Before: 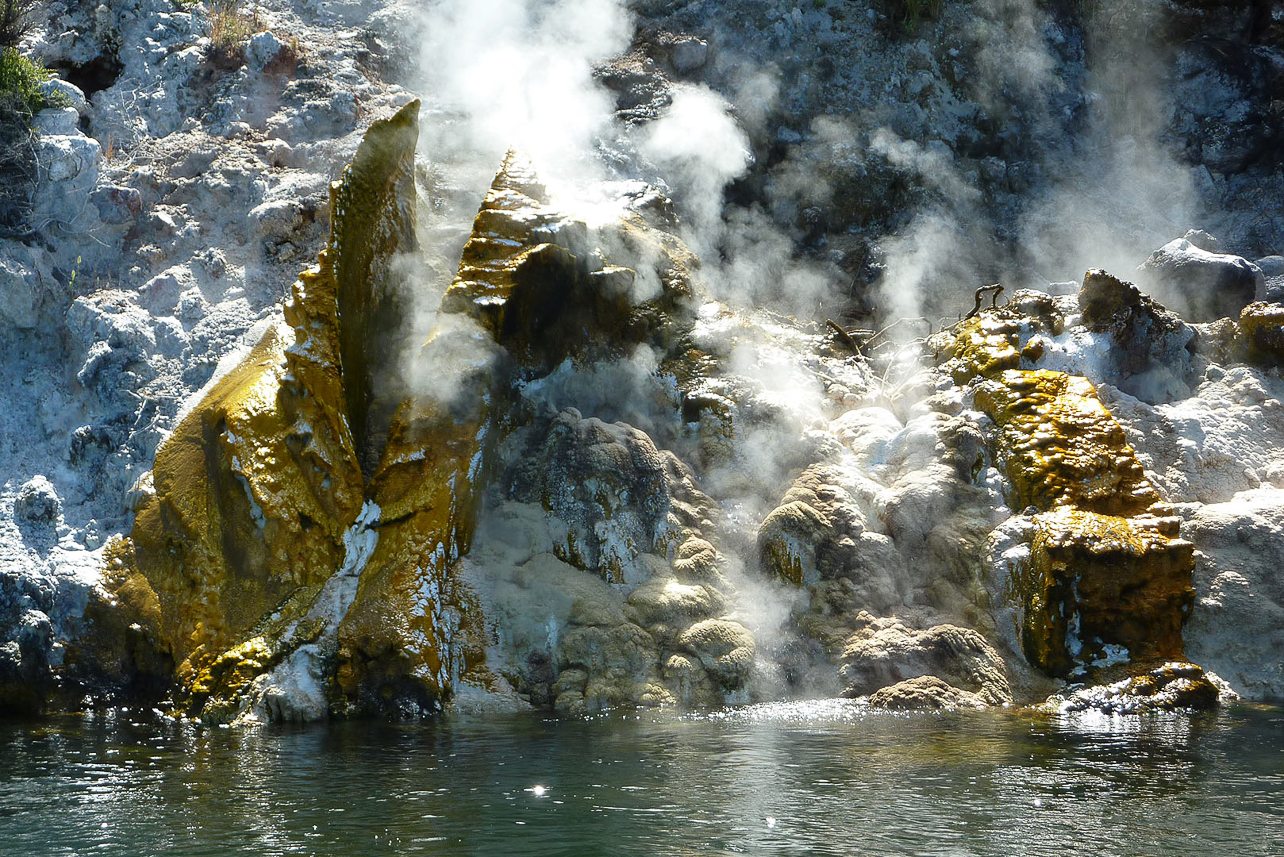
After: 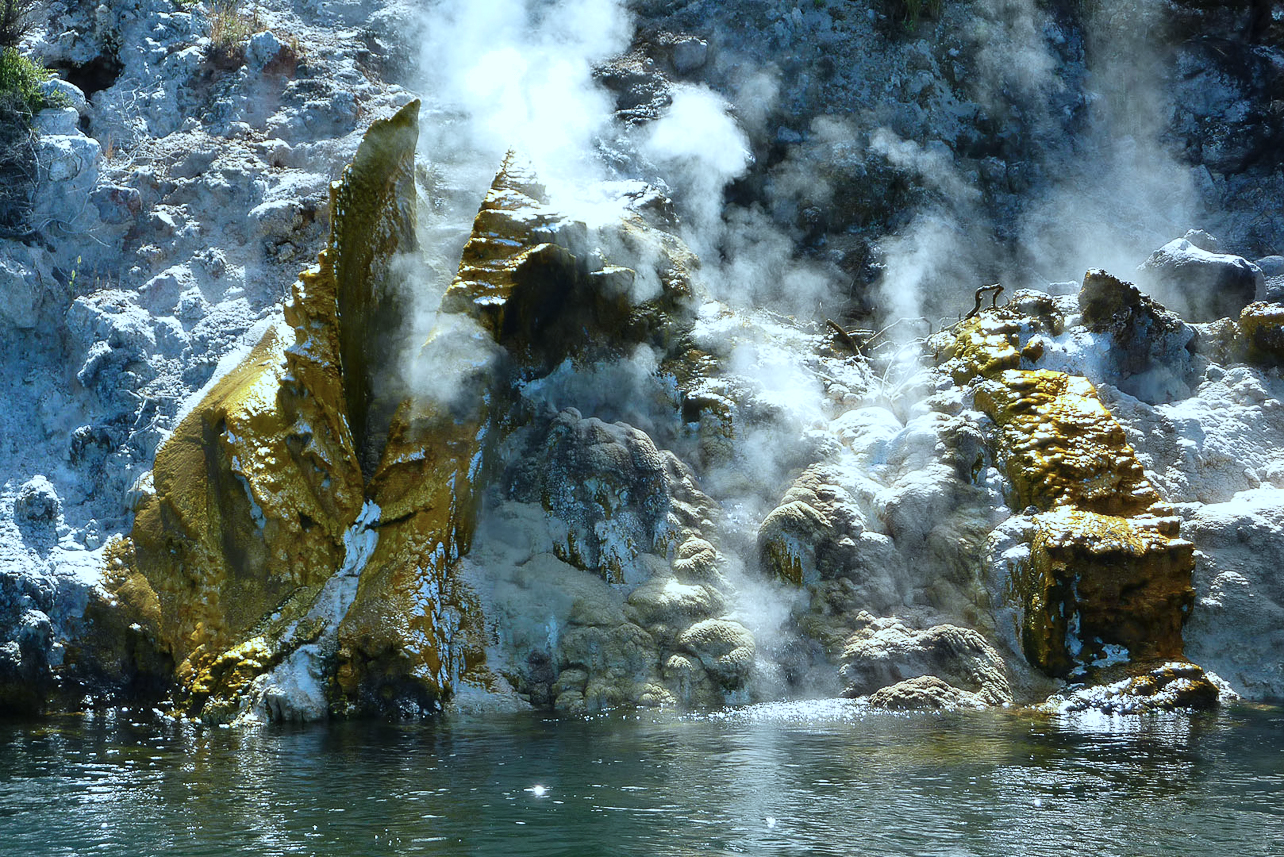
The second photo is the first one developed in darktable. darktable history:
color calibration: gray › normalize channels true, illuminant Planckian (black body), x 0.378, y 0.375, temperature 4031.04 K, gamut compression 0.022
shadows and highlights: shadows 40.3, highlights -54.34, low approximation 0.01, soften with gaussian
contrast brightness saturation: saturation -0.053
